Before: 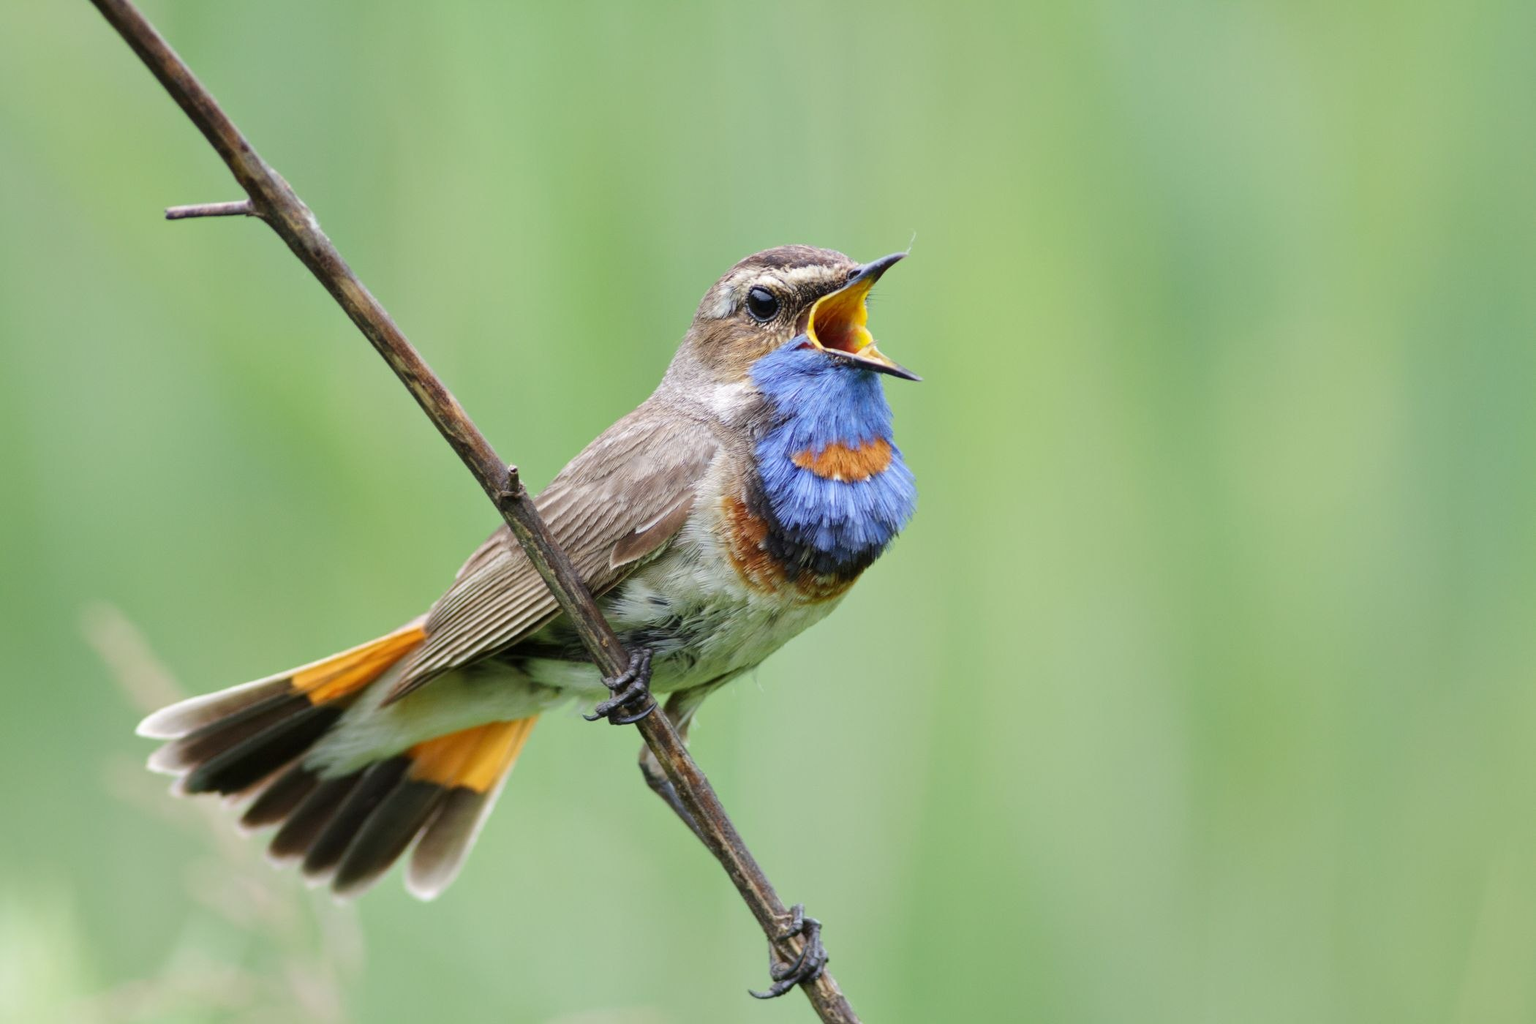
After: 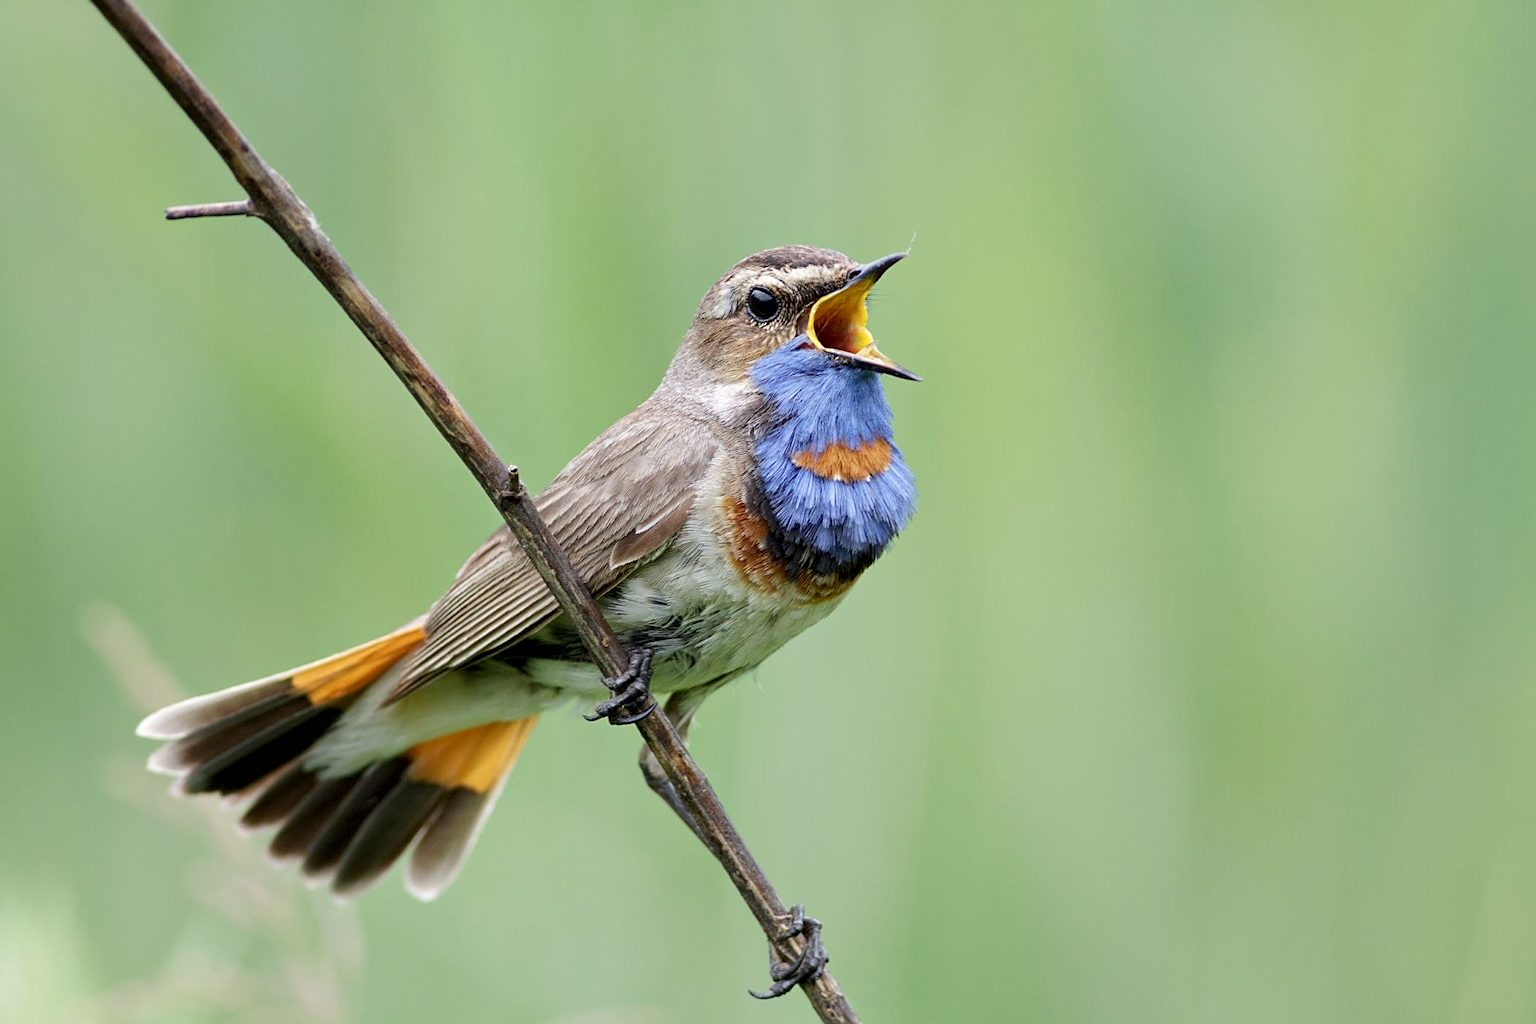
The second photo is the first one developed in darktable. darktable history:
contrast brightness saturation: saturation -0.093
tone equalizer: on, module defaults
sharpen: on, module defaults
exposure: black level correction 0.007, compensate highlight preservation false
